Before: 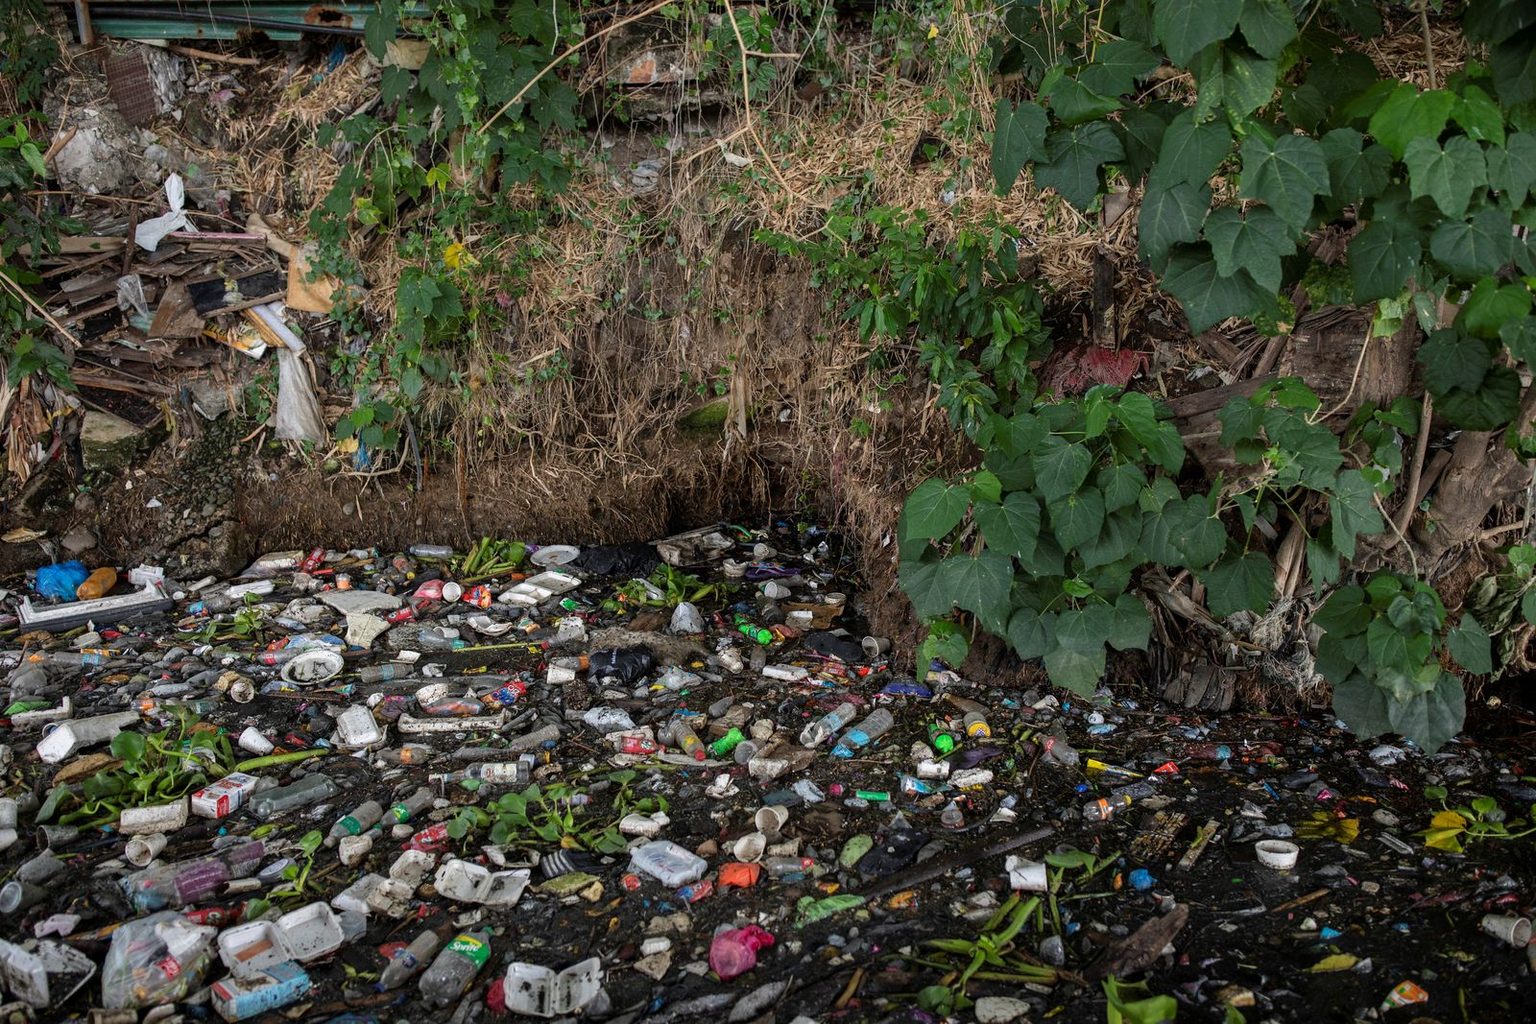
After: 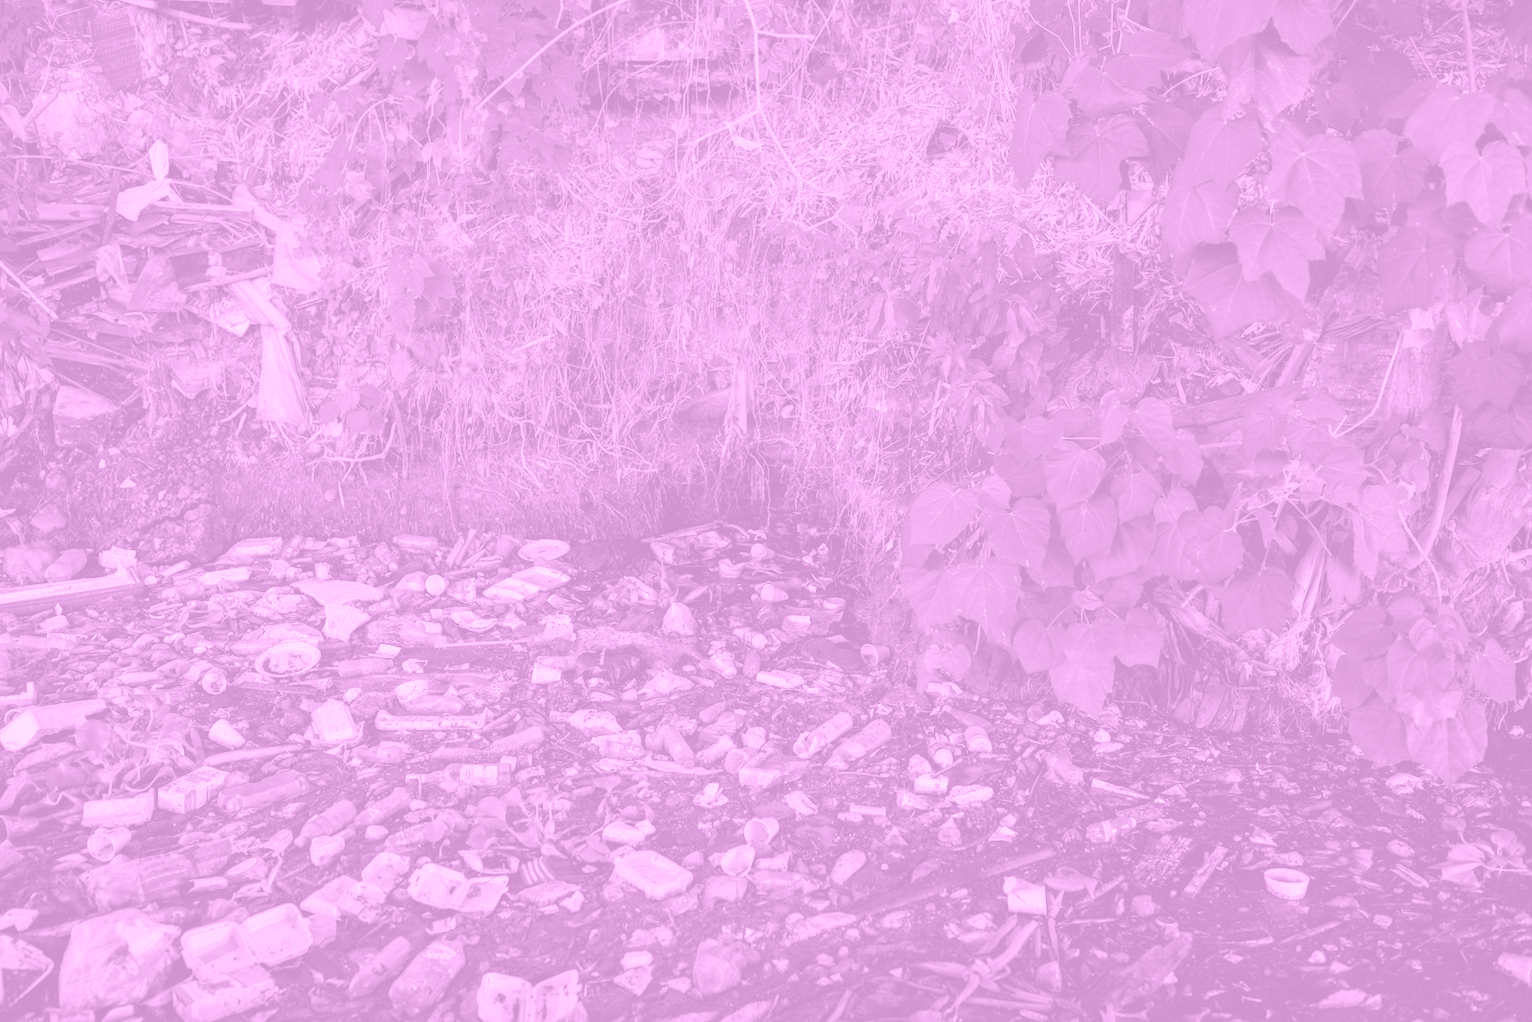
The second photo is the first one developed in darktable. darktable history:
crop and rotate: angle -1.69°
colorize: hue 331.2°, saturation 75%, source mix 30.28%, lightness 70.52%, version 1
